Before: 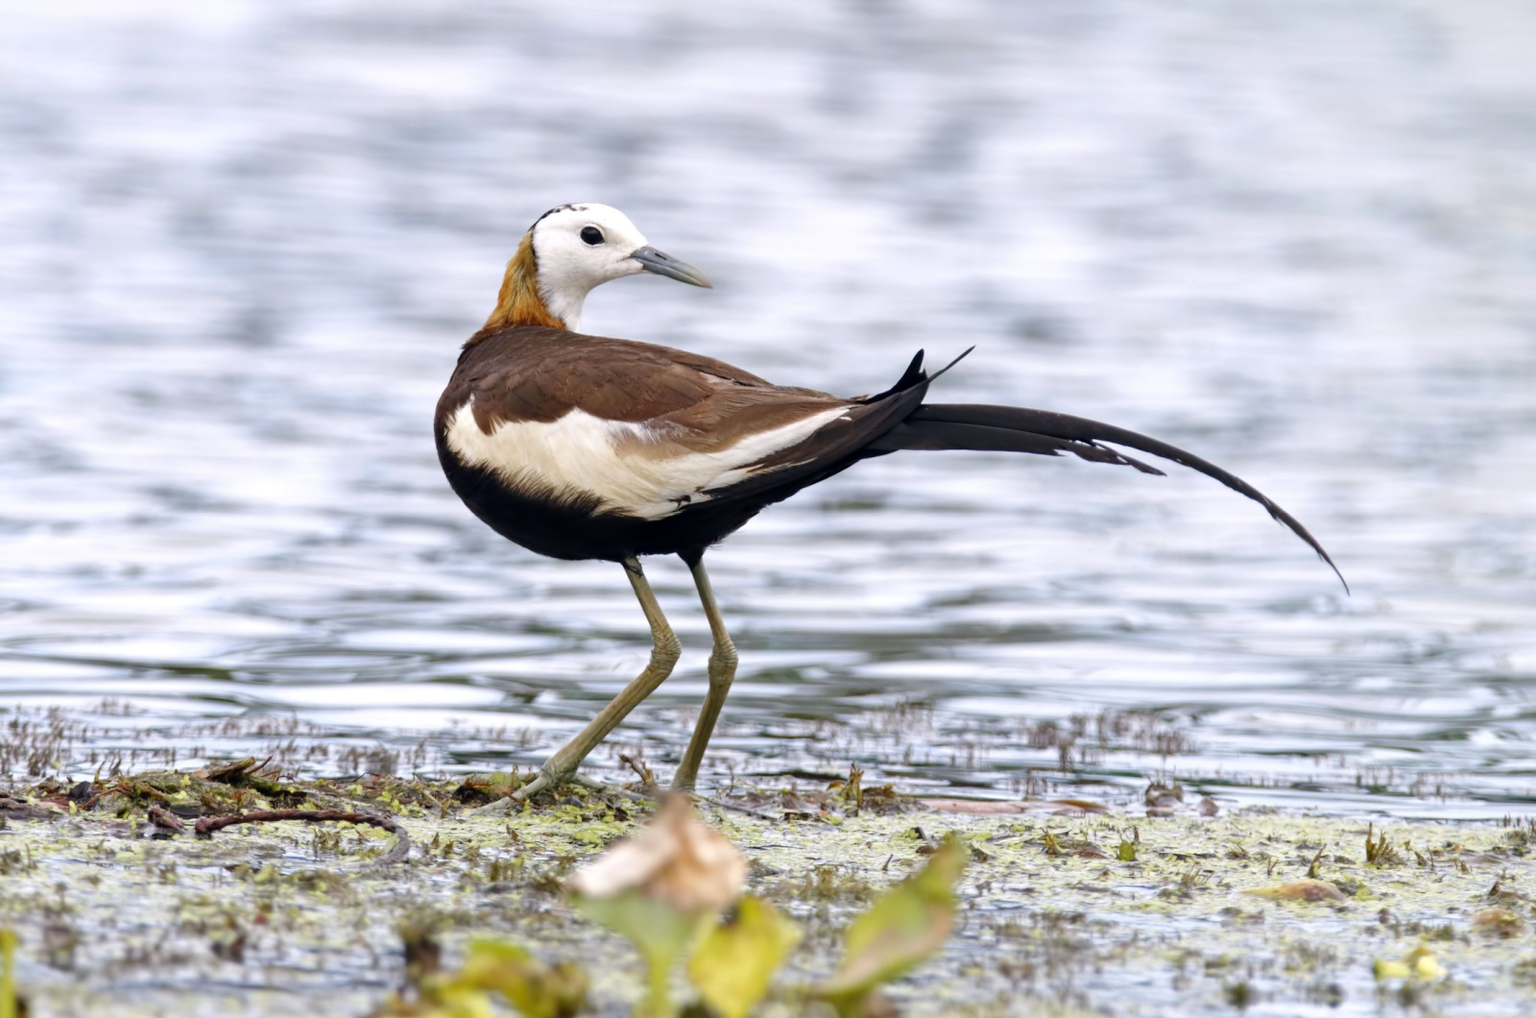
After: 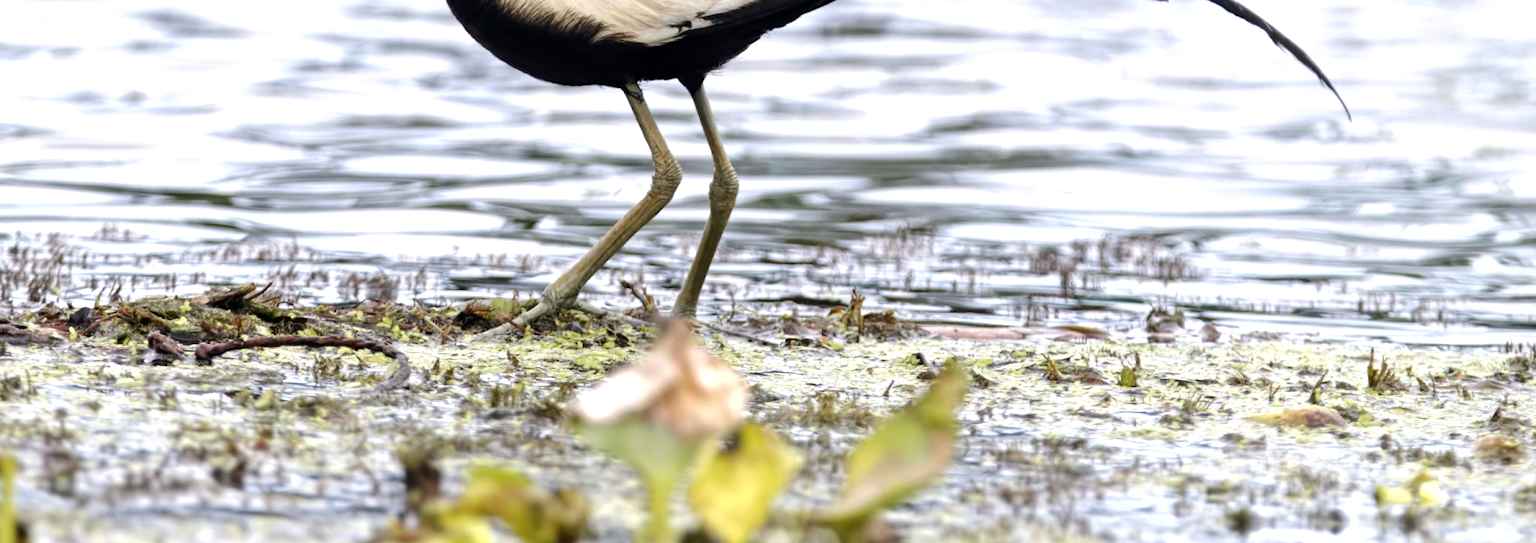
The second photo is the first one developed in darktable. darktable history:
local contrast: highlights 100%, shadows 98%, detail 119%, midtone range 0.2
crop and rotate: top 46.613%, right 0.101%
contrast brightness saturation: saturation -0.062
tone equalizer: -8 EV -0.446 EV, -7 EV -0.366 EV, -6 EV -0.363 EV, -5 EV -0.258 EV, -3 EV 0.201 EV, -2 EV 0.307 EV, -1 EV 0.402 EV, +0 EV 0.393 EV, edges refinement/feathering 500, mask exposure compensation -1.57 EV, preserve details no
